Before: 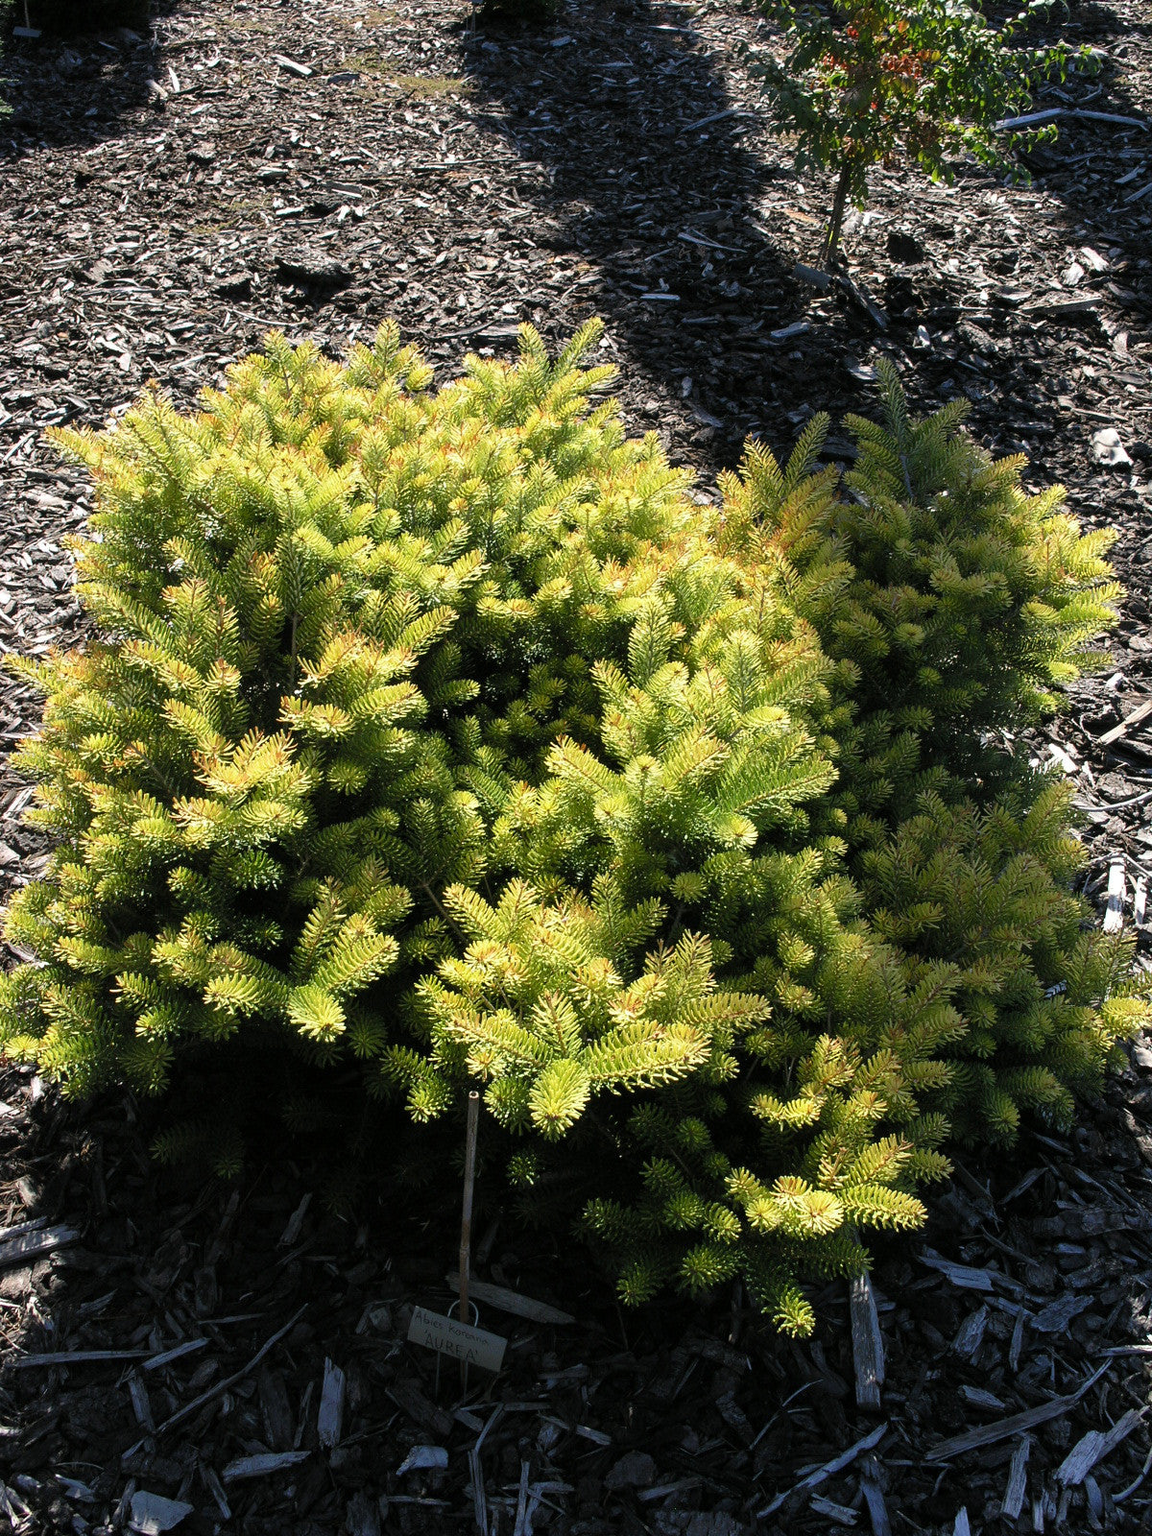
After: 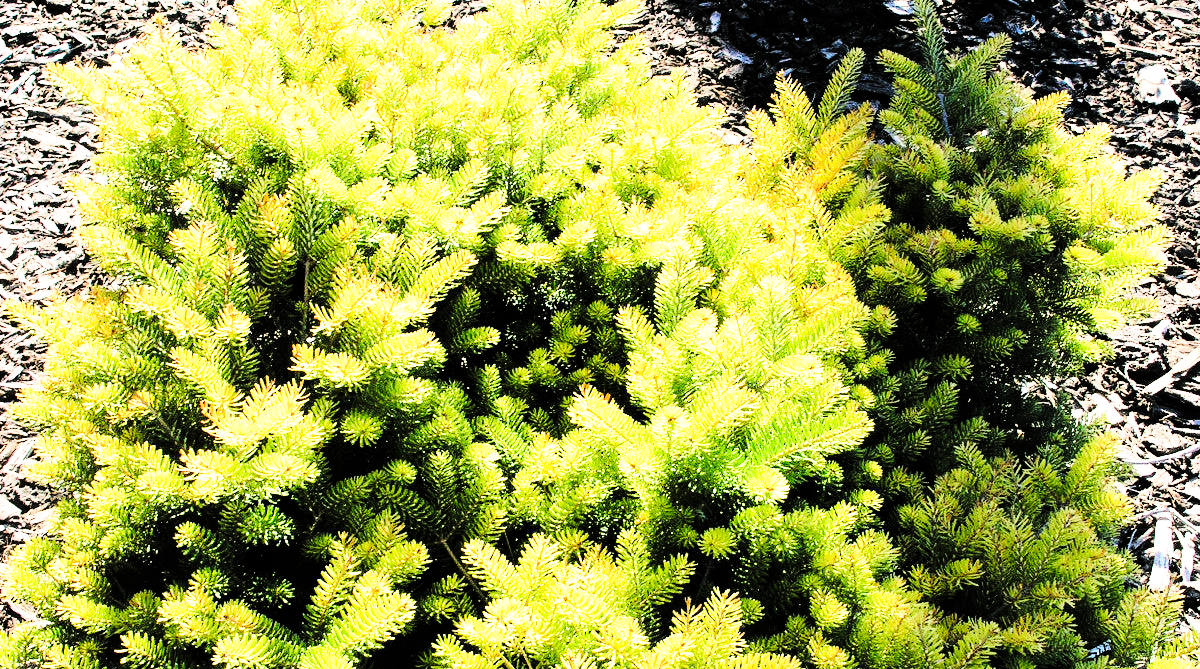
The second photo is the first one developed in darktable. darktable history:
white balance: red 1.009, blue 0.985
base curve: curves: ch0 [(0, 0) (0.026, 0.03) (0.109, 0.232) (0.351, 0.748) (0.669, 0.968) (1, 1)], preserve colors none
tone curve: curves: ch0 [(0, 0) (0.004, 0) (0.133, 0.071) (0.325, 0.456) (0.832, 0.957) (1, 1)], color space Lab, linked channels, preserve colors none
crop and rotate: top 23.84%, bottom 34.294%
